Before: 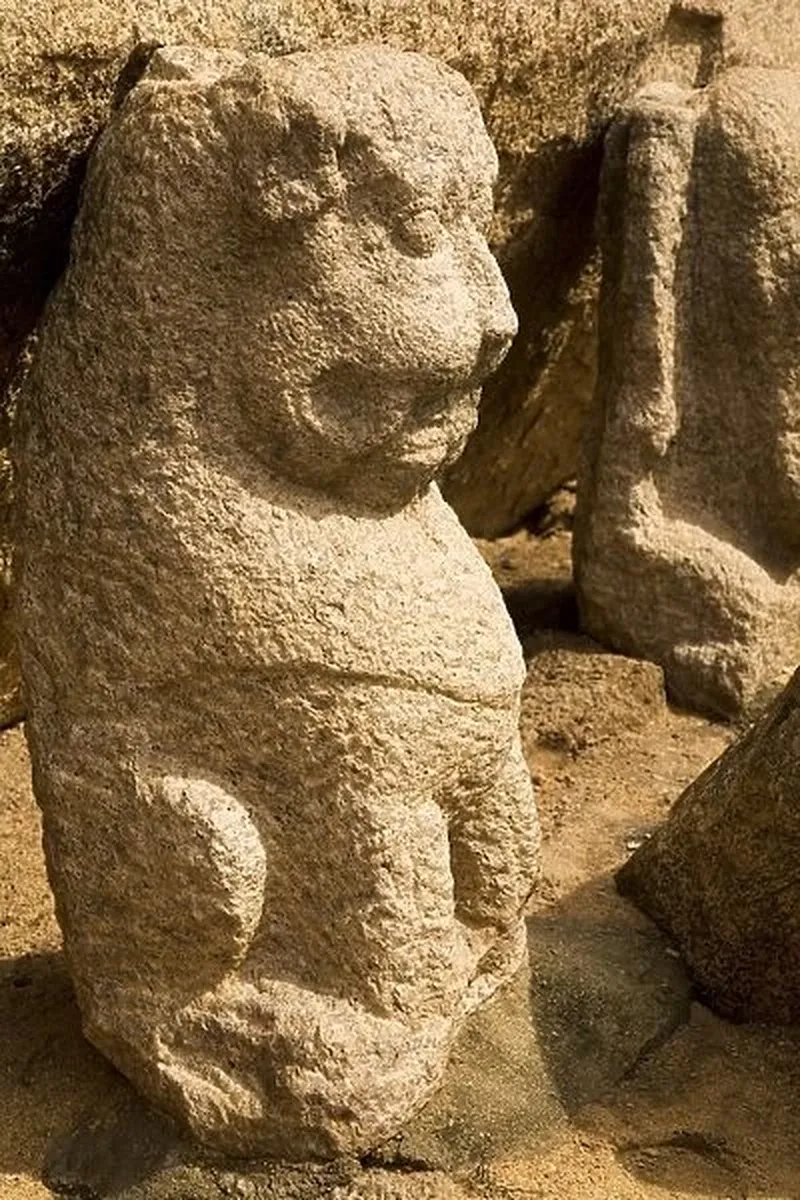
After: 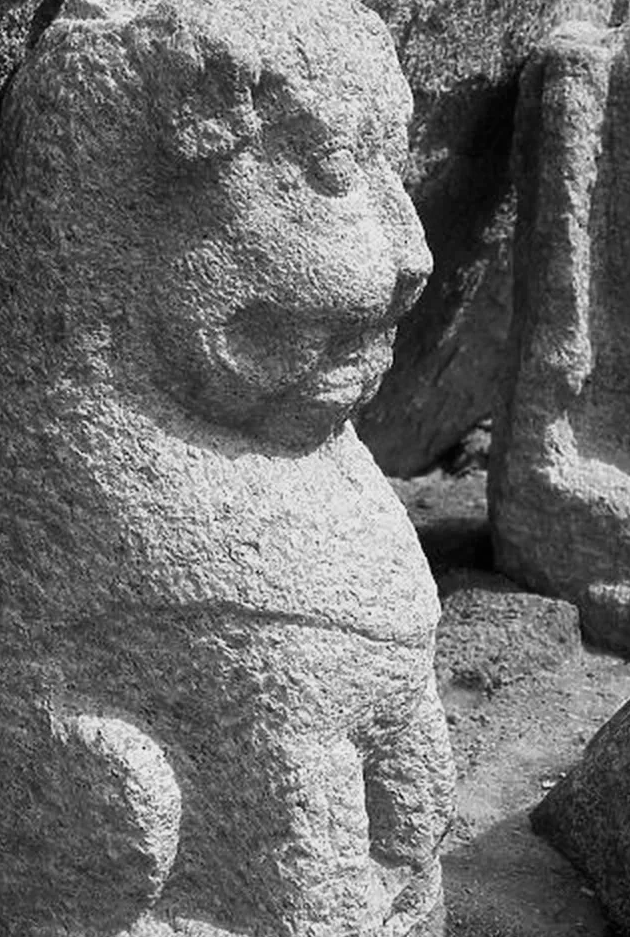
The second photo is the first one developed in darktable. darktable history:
monochrome: a 26.22, b 42.67, size 0.8
crop and rotate: left 10.77%, top 5.1%, right 10.41%, bottom 16.76%
